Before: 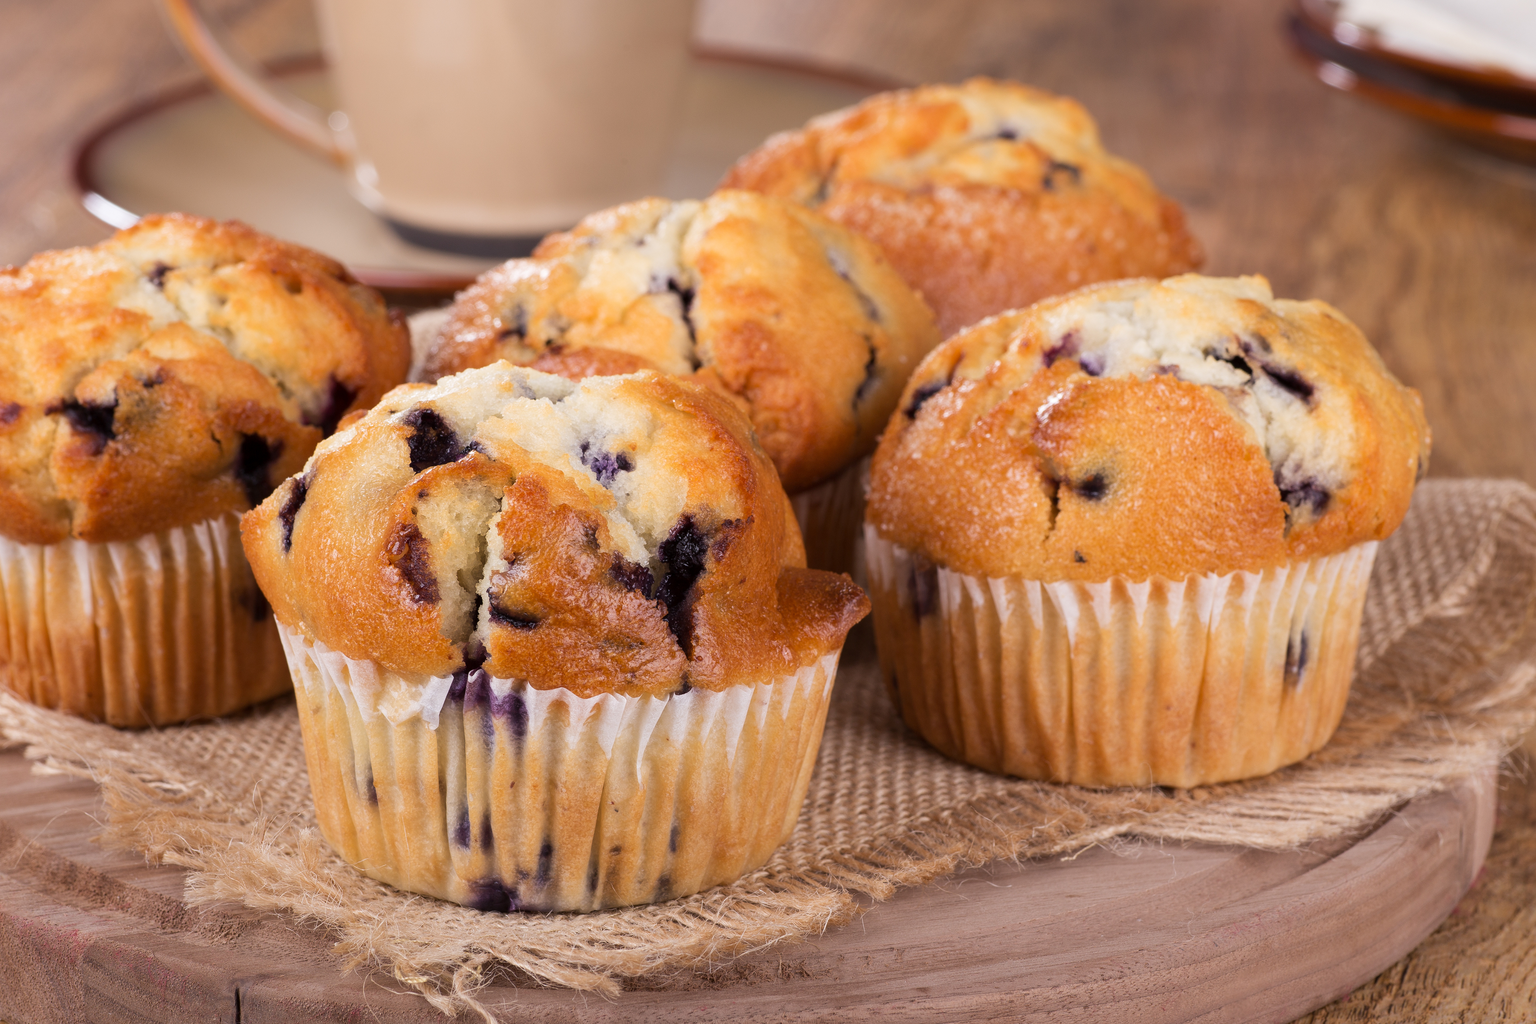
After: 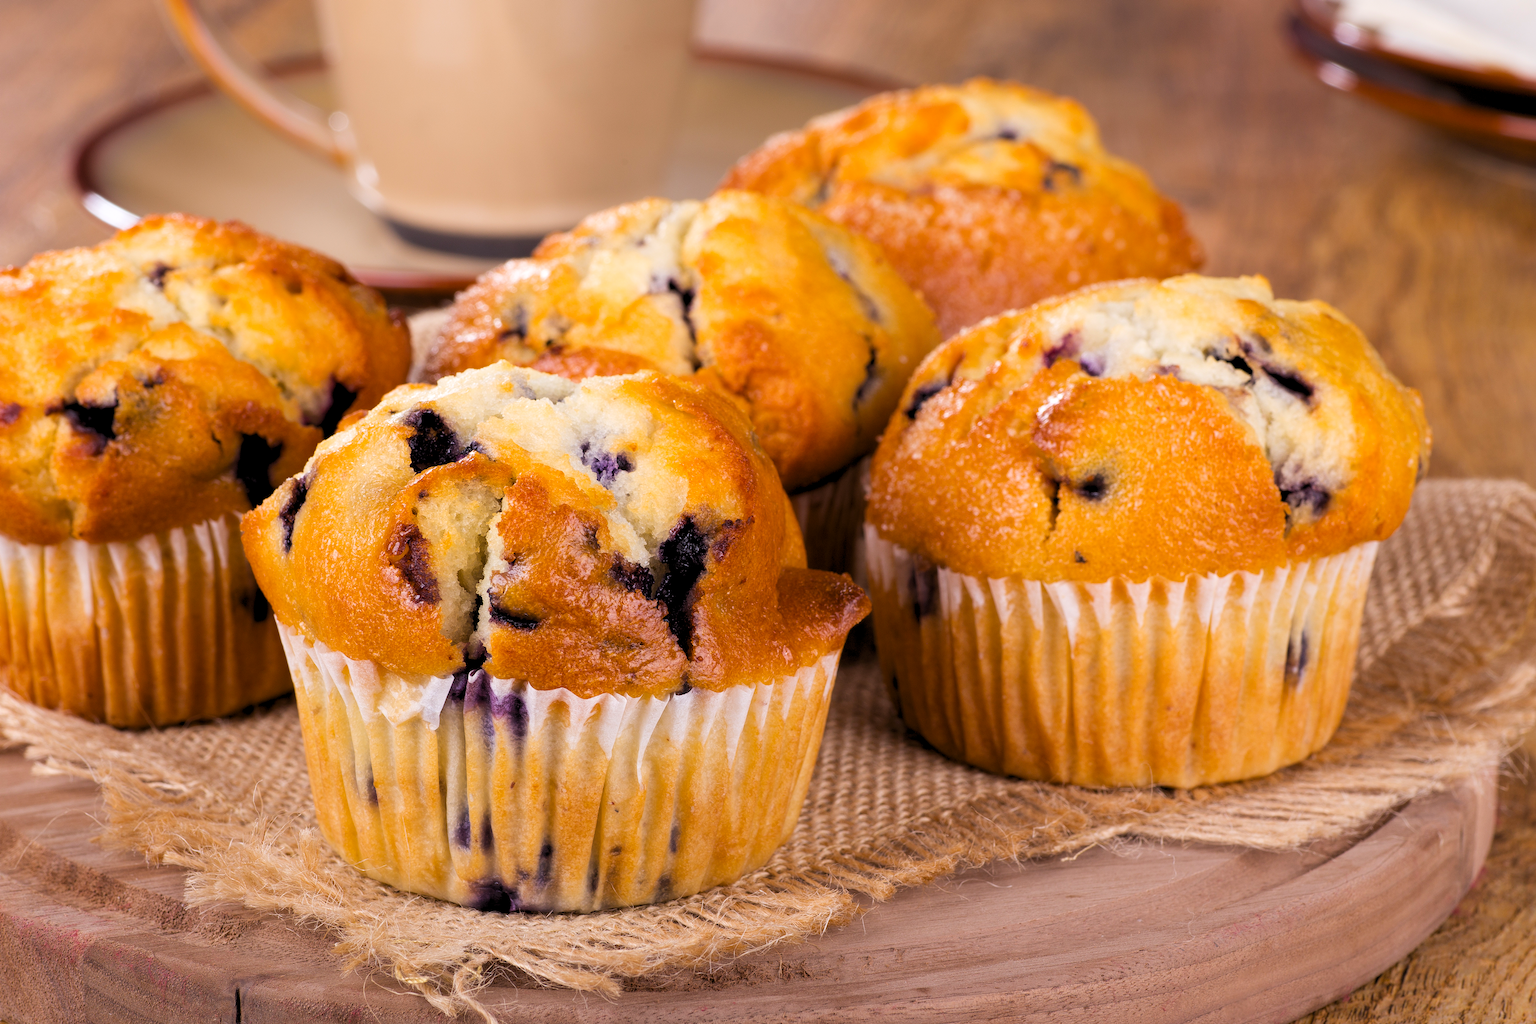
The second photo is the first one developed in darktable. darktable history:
levels: levels [0.073, 0.497, 0.972]
color balance rgb: perceptual saturation grading › global saturation 20%, global vibrance 20%
